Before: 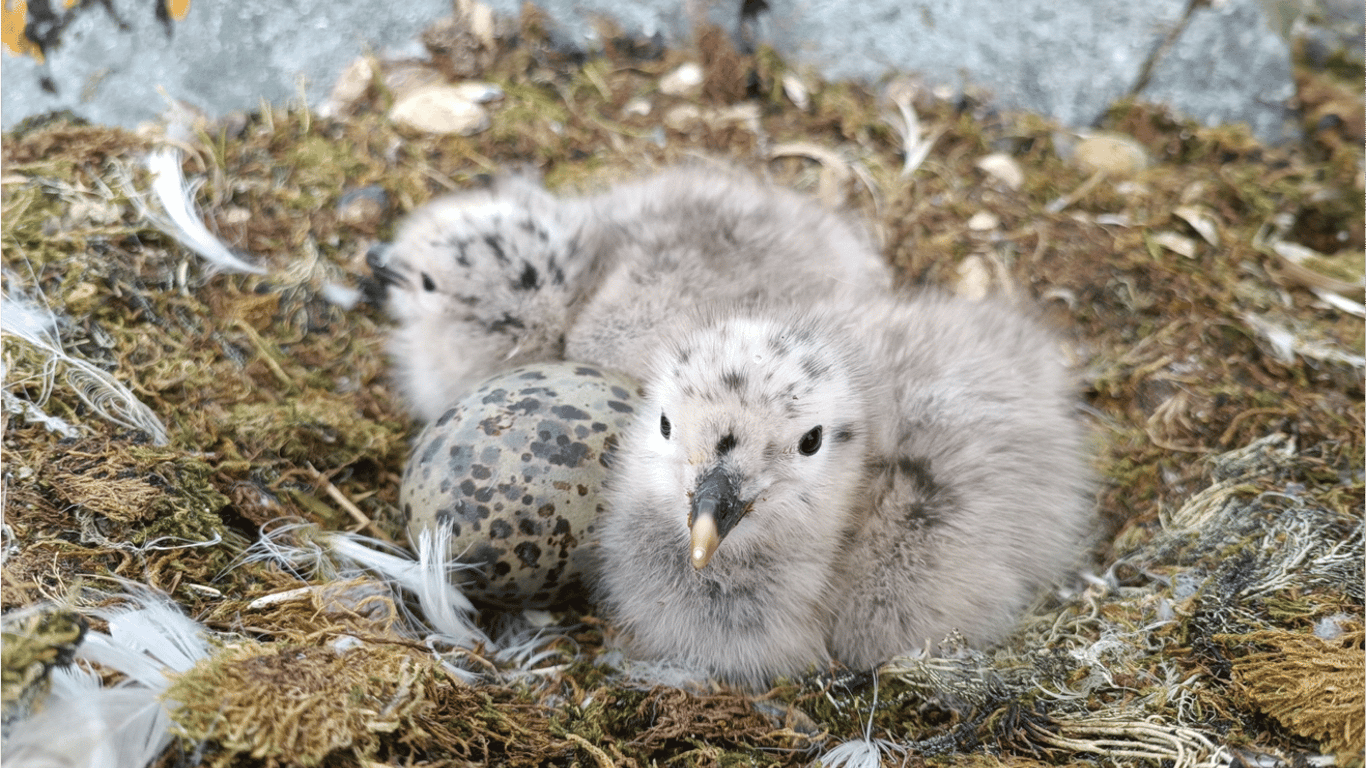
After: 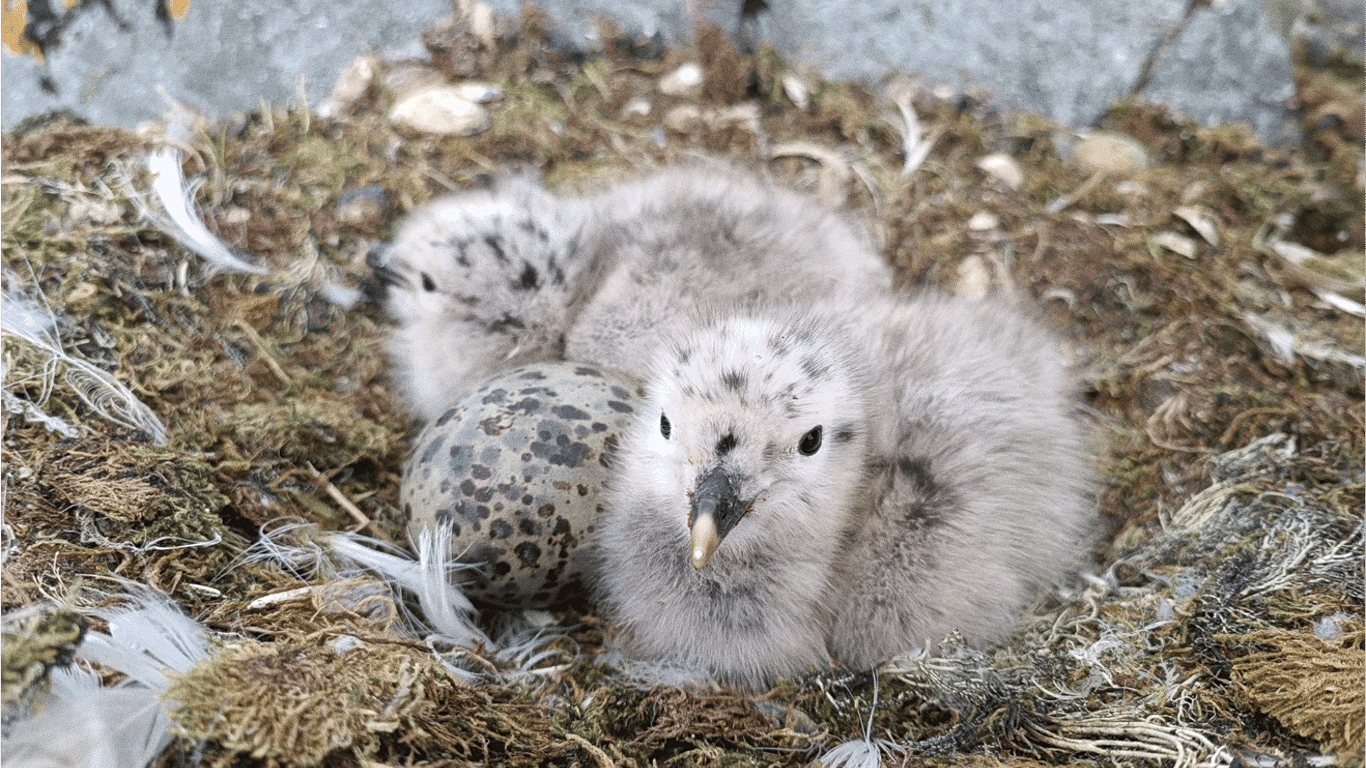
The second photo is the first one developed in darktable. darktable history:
sharpen: amount 0.2
white balance: red 1.004, blue 1.024
grain: coarseness 0.47 ISO
color zones: curves: ch0 [(0, 0.5) (0.125, 0.4) (0.25, 0.5) (0.375, 0.4) (0.5, 0.4) (0.625, 0.35) (0.75, 0.35) (0.875, 0.5)]; ch1 [(0, 0.35) (0.125, 0.45) (0.25, 0.35) (0.375, 0.35) (0.5, 0.35) (0.625, 0.35) (0.75, 0.45) (0.875, 0.35)]; ch2 [(0, 0.6) (0.125, 0.5) (0.25, 0.5) (0.375, 0.6) (0.5, 0.6) (0.625, 0.5) (0.75, 0.5) (0.875, 0.5)]
